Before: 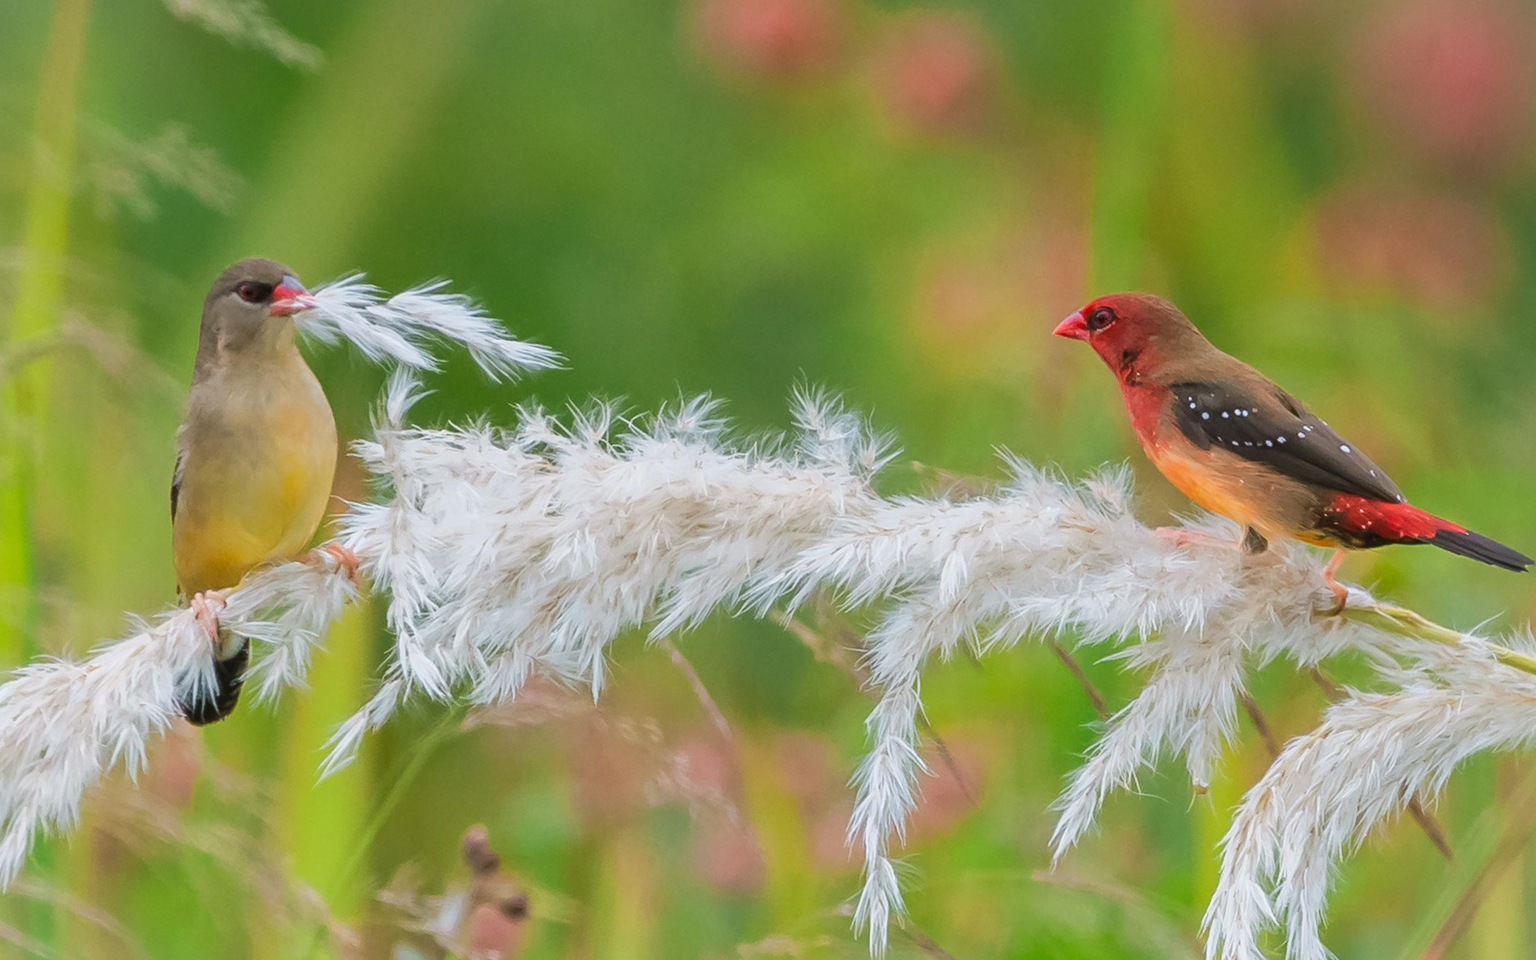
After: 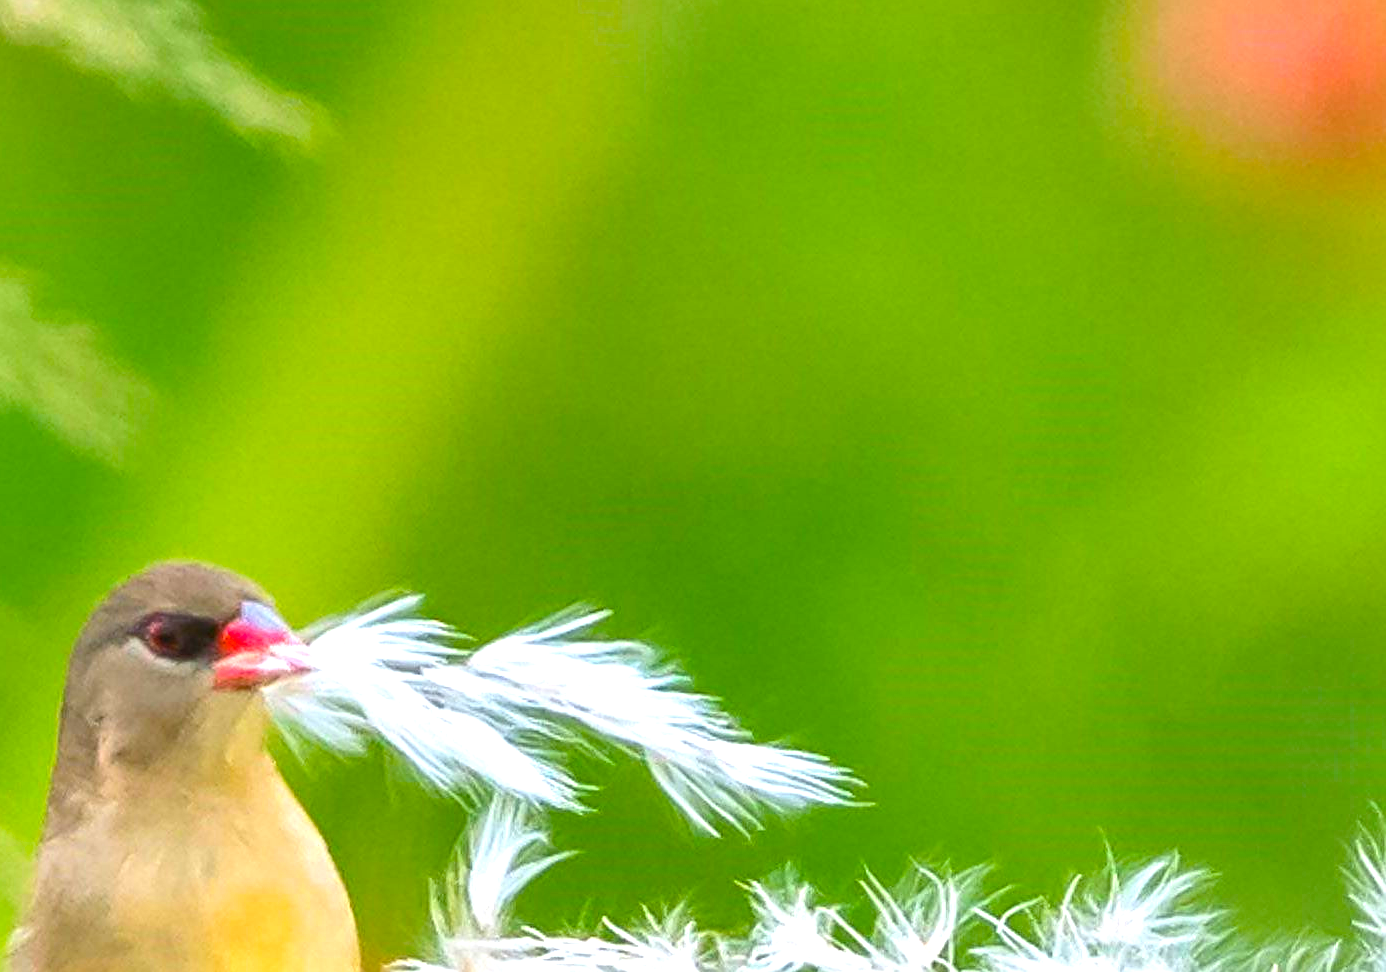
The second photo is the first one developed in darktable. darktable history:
crop and rotate: left 11.252%, top 0.118%, right 47.482%, bottom 53.594%
color balance rgb: linear chroma grading › global chroma 15.243%, perceptual saturation grading › global saturation 25.708%, global vibrance 2.347%
exposure: exposure 1 EV, compensate highlight preservation false
sharpen: radius 1.897, amount 0.408, threshold 1.542
